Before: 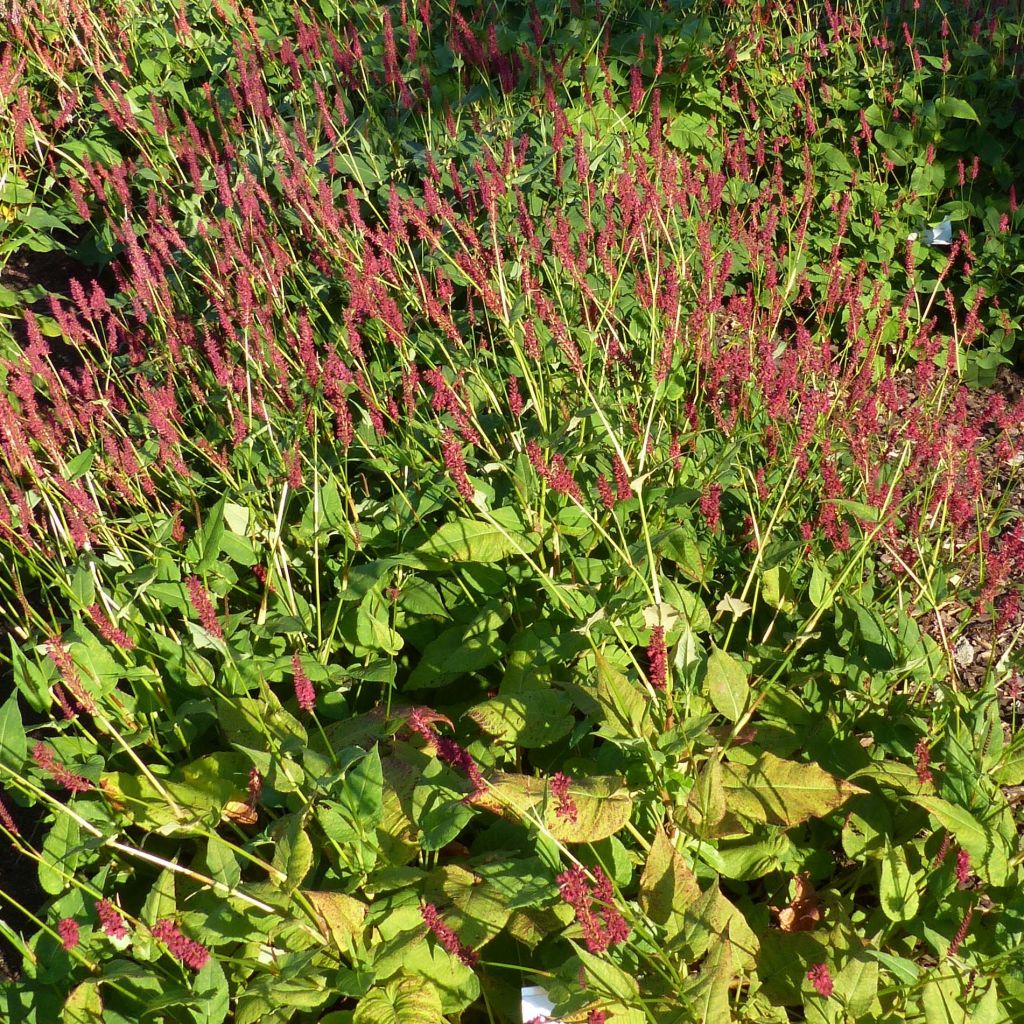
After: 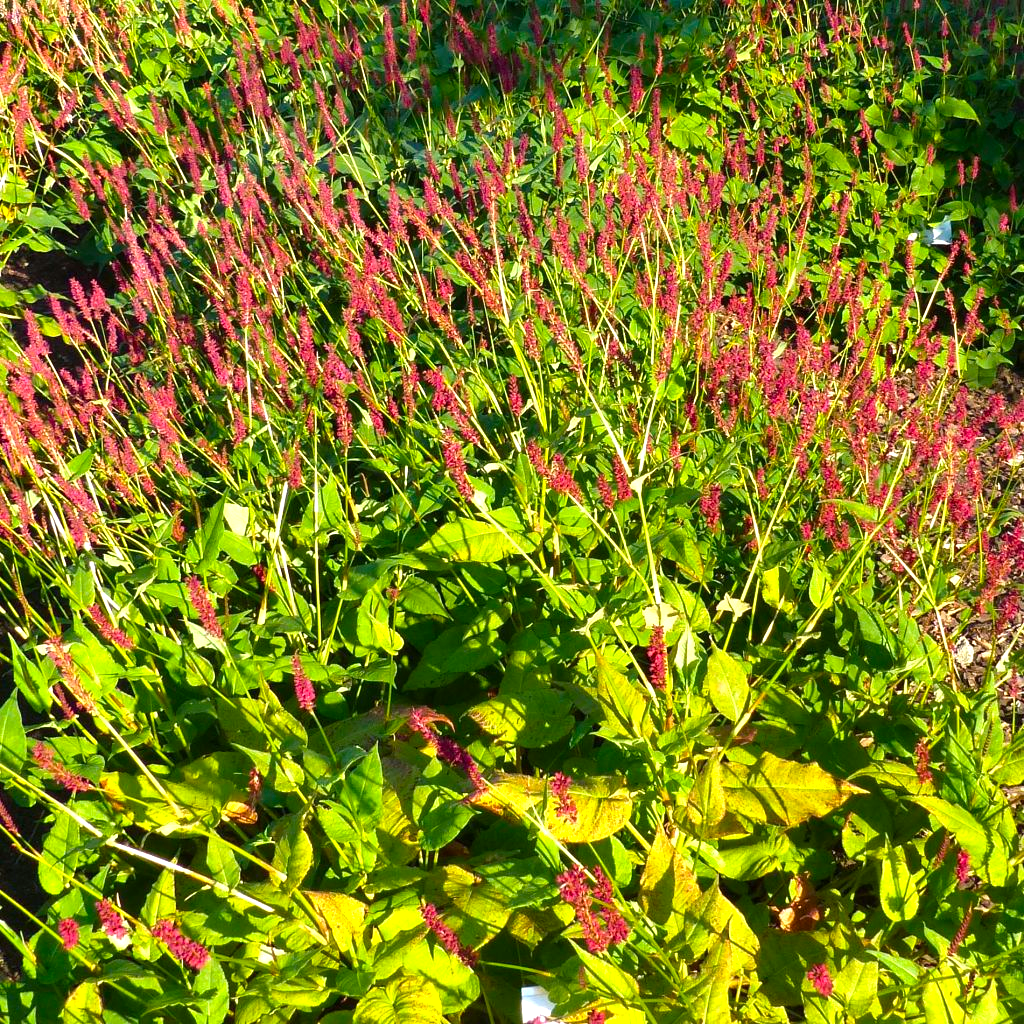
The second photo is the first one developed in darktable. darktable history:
color balance rgb: shadows lift › chroma 2.03%, shadows lift › hue 214.42°, perceptual saturation grading › global saturation 30.197%, perceptual brilliance grading › global brilliance 18.375%
